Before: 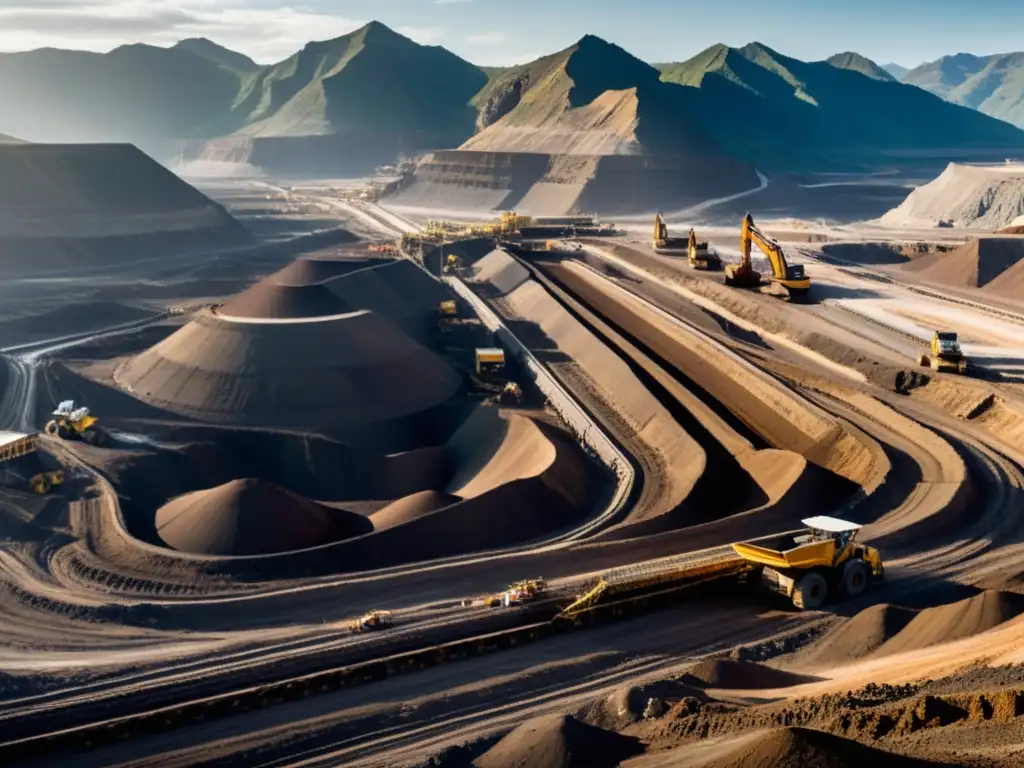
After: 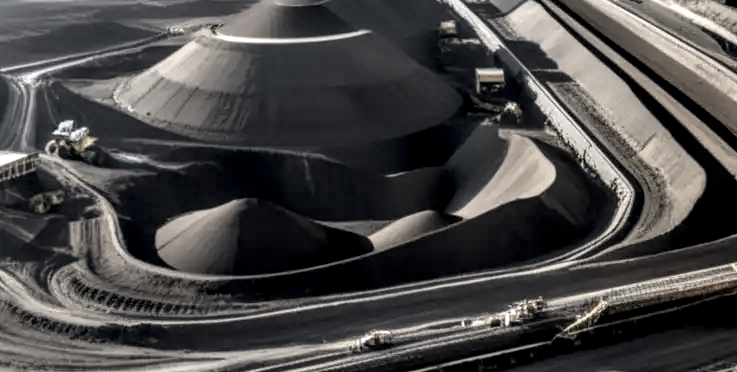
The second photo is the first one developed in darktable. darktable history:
exposure: exposure 0.29 EV, compensate highlight preservation false
crop: top 36.498%, right 27.964%, bottom 14.995%
color contrast: green-magenta contrast 0.85, blue-yellow contrast 1.25, unbound 0
white balance: emerald 1
local contrast: highlights 25%, detail 150%
color correction: saturation 0.2
color balance: contrast -0.5%
